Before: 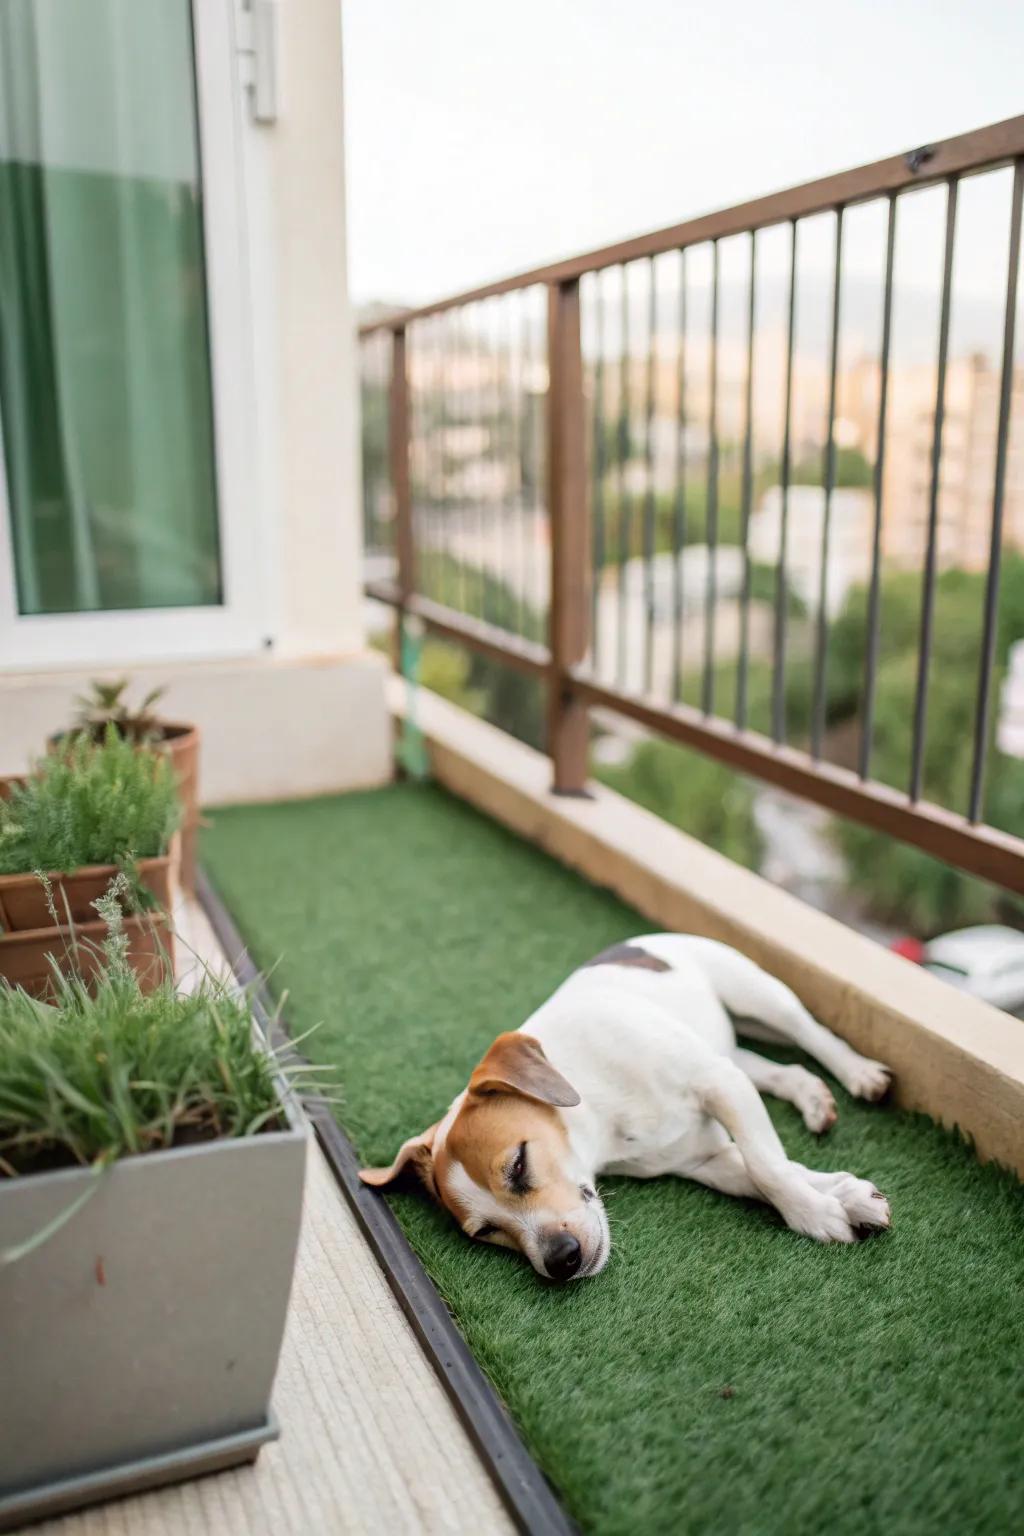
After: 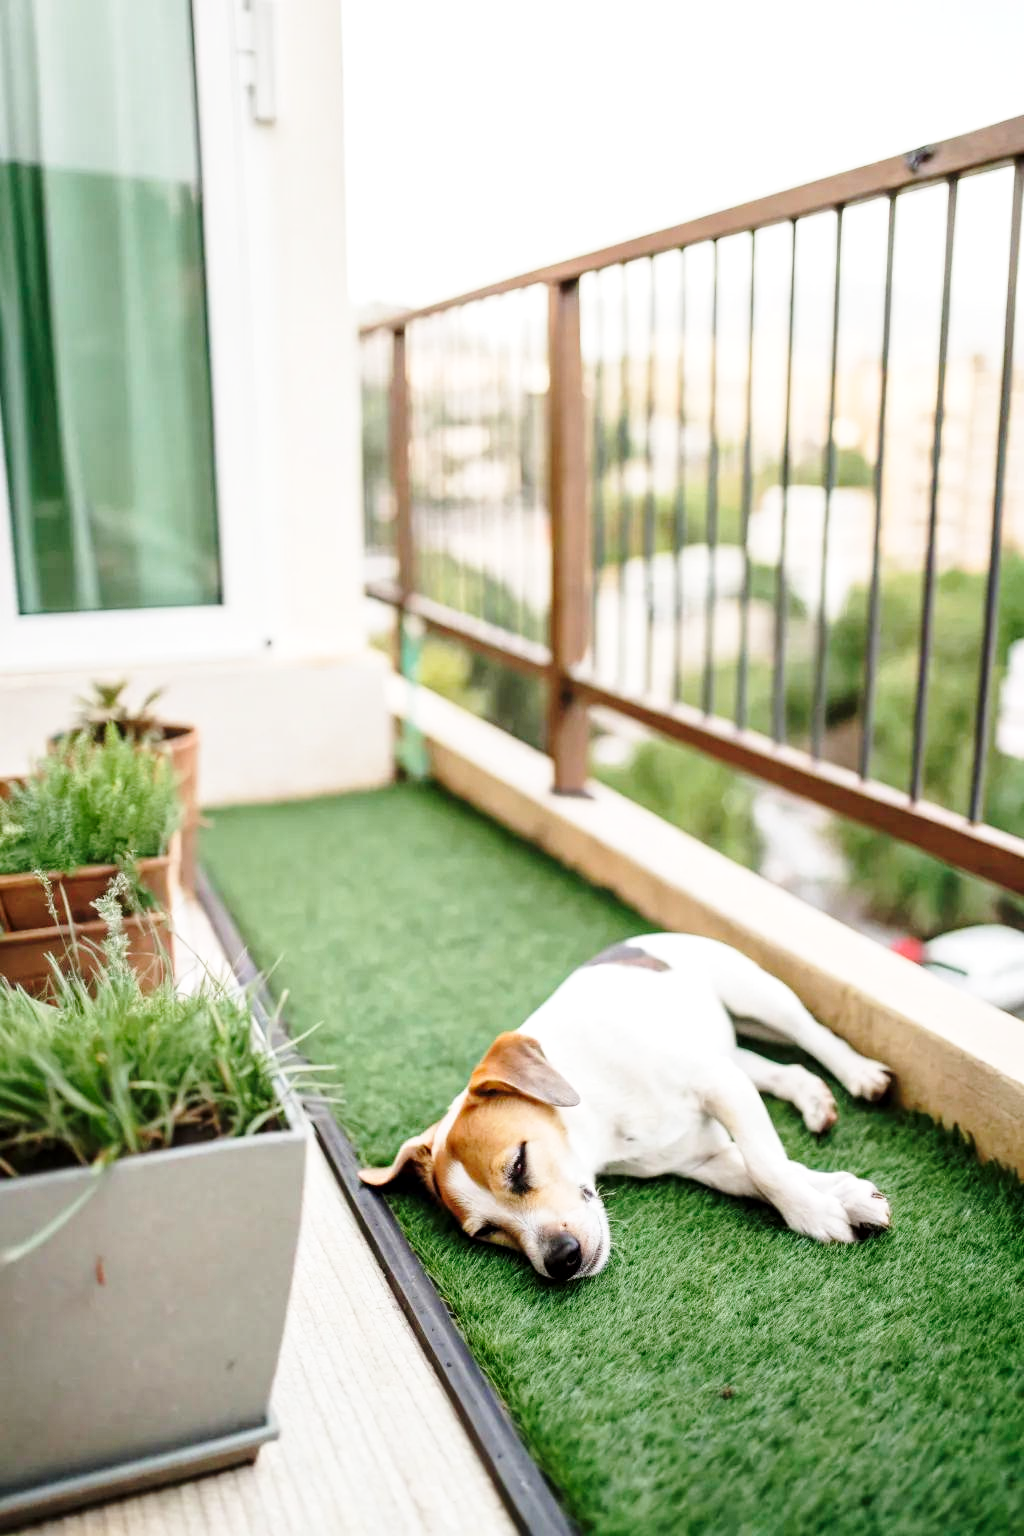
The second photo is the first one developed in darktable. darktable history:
base curve: curves: ch0 [(0, 0) (0.028, 0.03) (0.121, 0.232) (0.46, 0.748) (0.859, 0.968) (1, 1)], preserve colors none
local contrast: highlights 106%, shadows 99%, detail 119%, midtone range 0.2
